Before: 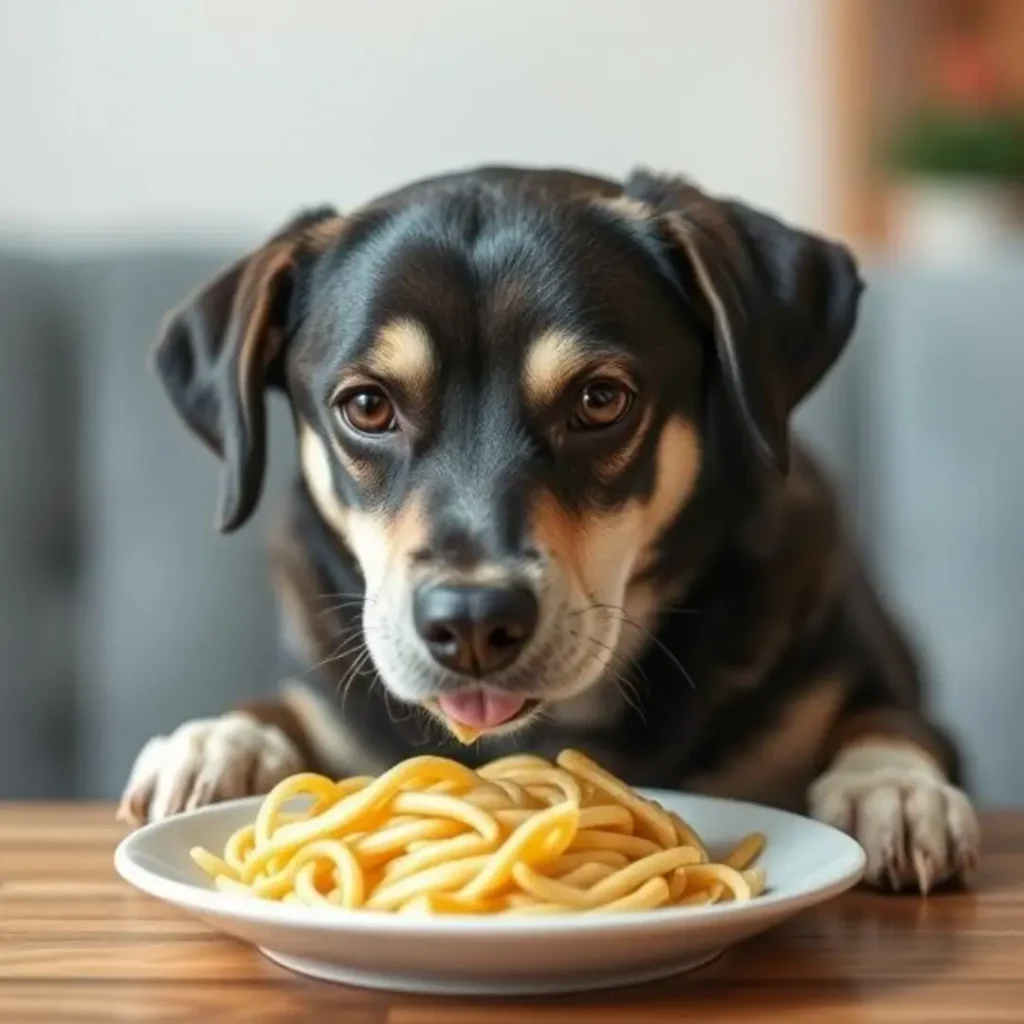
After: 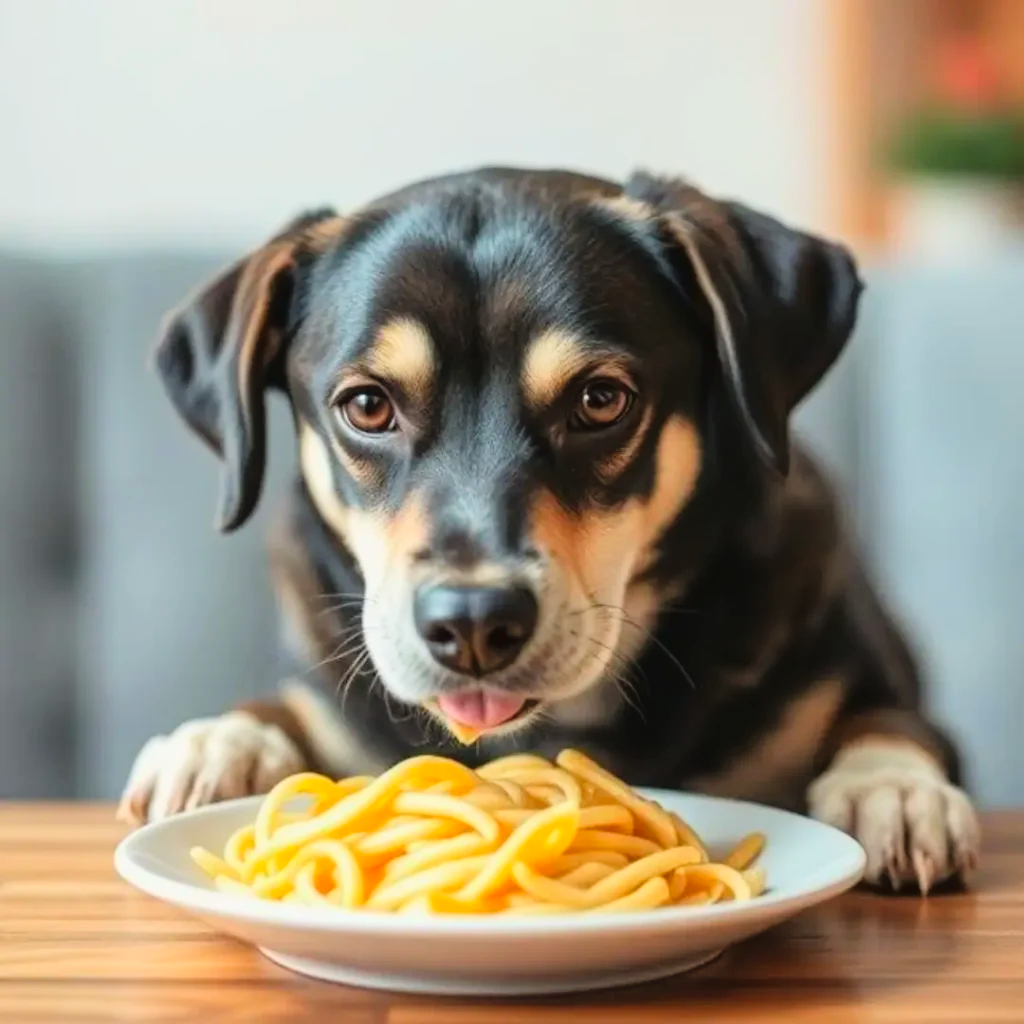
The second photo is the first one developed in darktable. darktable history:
contrast brightness saturation: brightness 0.09, saturation 0.192
tone curve: curves: ch0 [(0.003, 0.029) (0.037, 0.036) (0.149, 0.117) (0.297, 0.318) (0.422, 0.474) (0.531, 0.6) (0.743, 0.809) (0.877, 0.901) (1, 0.98)]; ch1 [(0, 0) (0.305, 0.325) (0.453, 0.437) (0.482, 0.479) (0.501, 0.5) (0.506, 0.503) (0.567, 0.572) (0.605, 0.608) (0.668, 0.69) (1, 1)]; ch2 [(0, 0) (0.313, 0.306) (0.4, 0.399) (0.45, 0.48) (0.499, 0.502) (0.512, 0.523) (0.57, 0.595) (0.653, 0.662) (1, 1)], color space Lab, linked channels, preserve colors none
